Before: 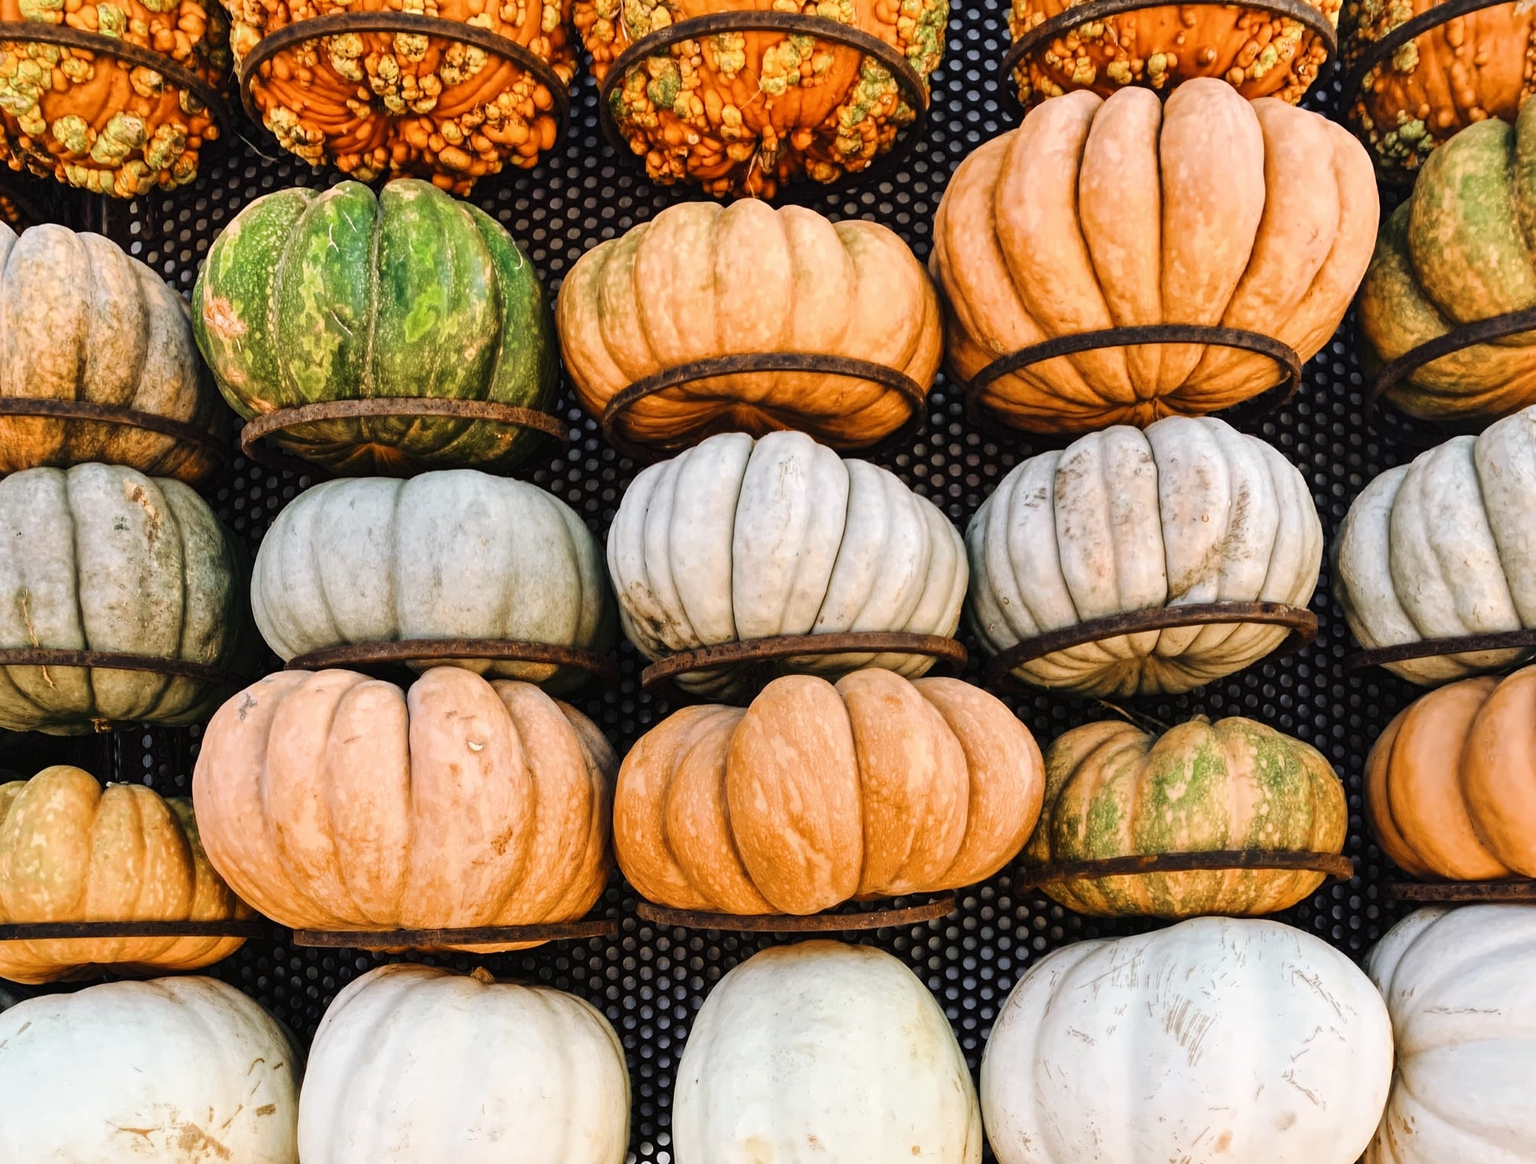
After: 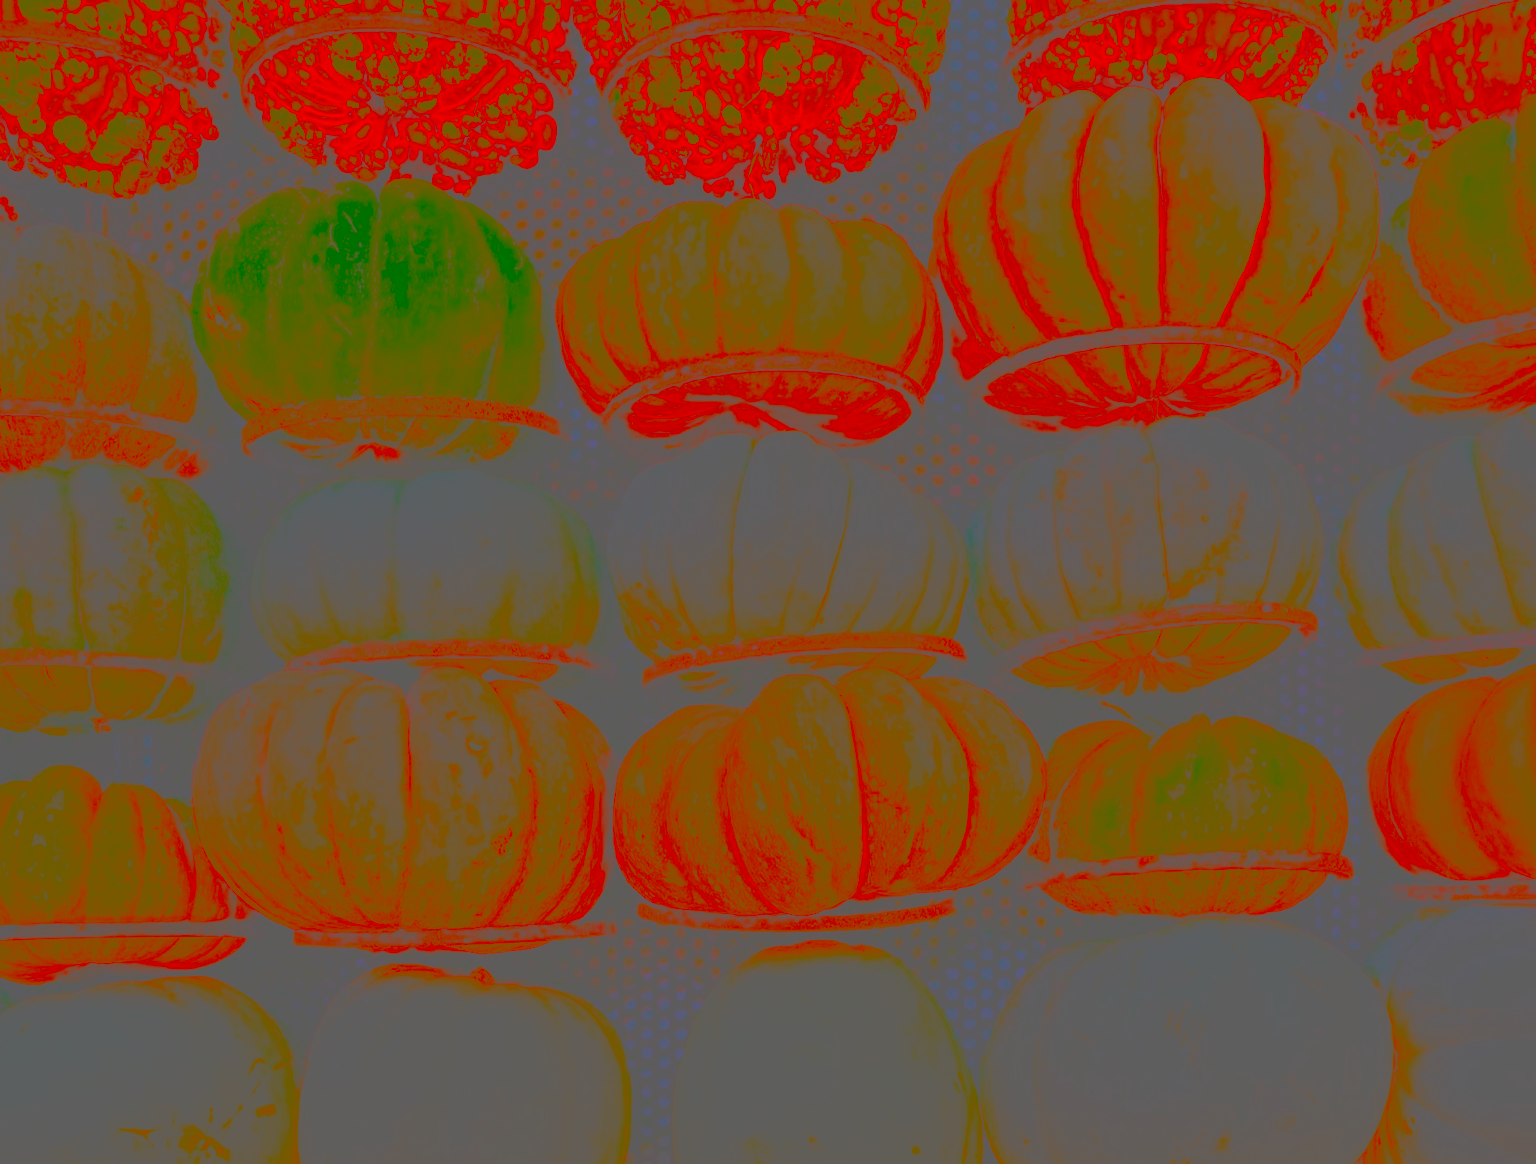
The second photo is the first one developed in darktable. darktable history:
contrast brightness saturation: contrast -0.99, brightness -0.17, saturation 0.75
base curve: curves: ch0 [(0, 0) (0.028, 0.03) (0.121, 0.232) (0.46, 0.748) (0.859, 0.968) (1, 1)], preserve colors none
